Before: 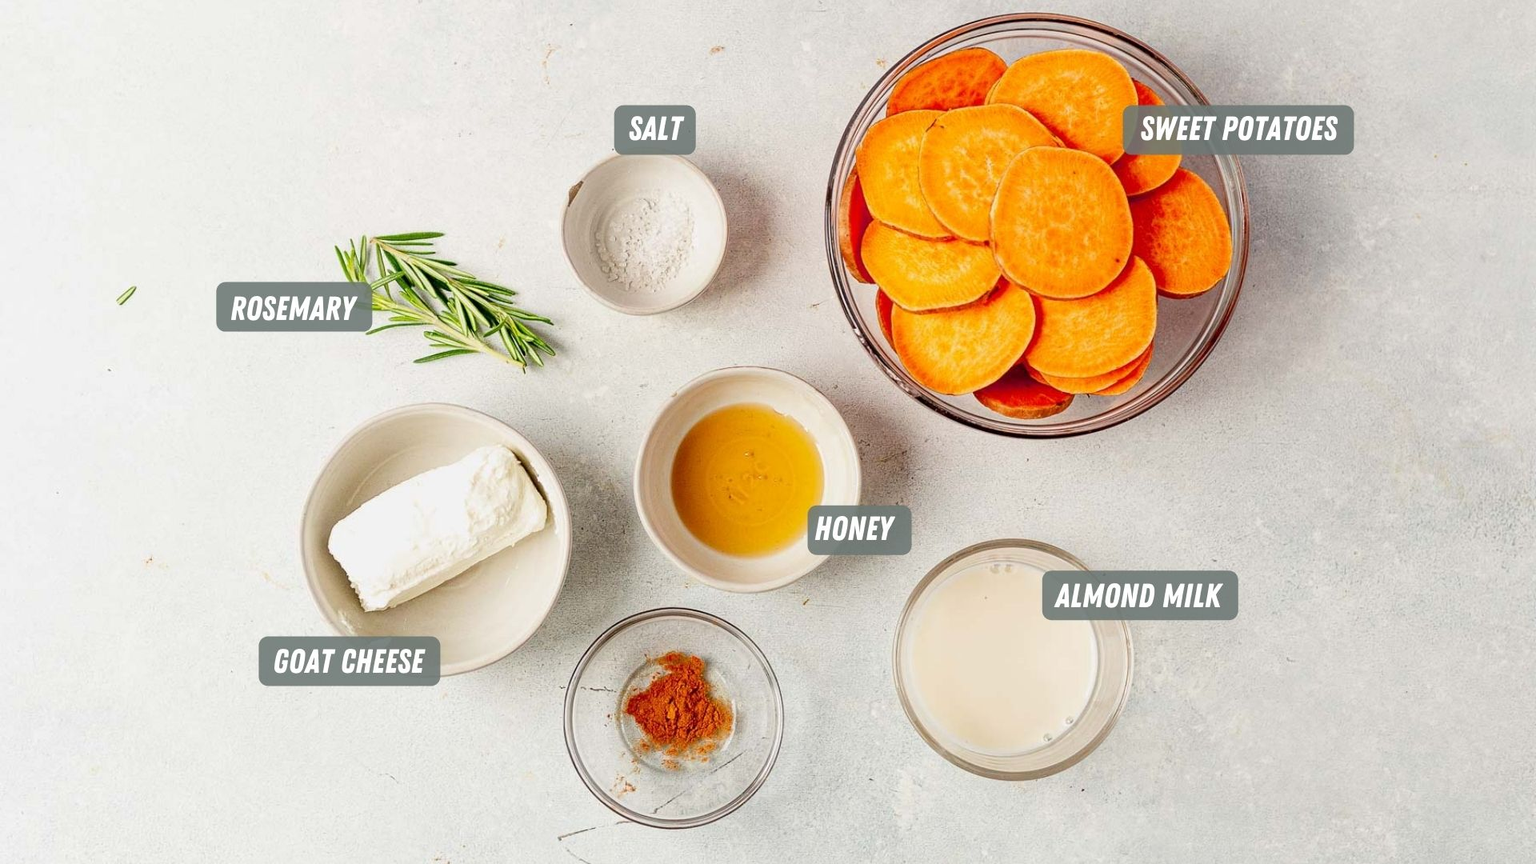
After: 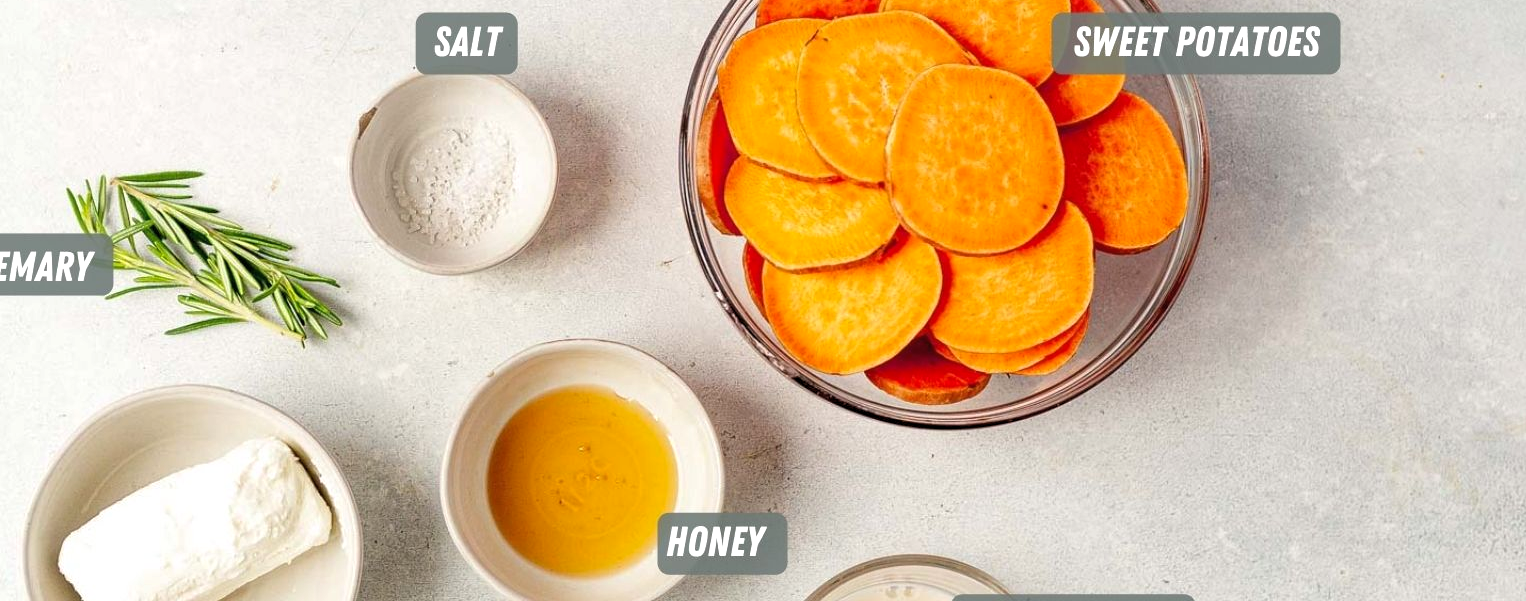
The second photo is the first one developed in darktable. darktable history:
shadows and highlights: shadows 25, highlights -25
levels: levels [0.016, 0.484, 0.953]
crop: left 18.38%, top 11.092%, right 2.134%, bottom 33.217%
